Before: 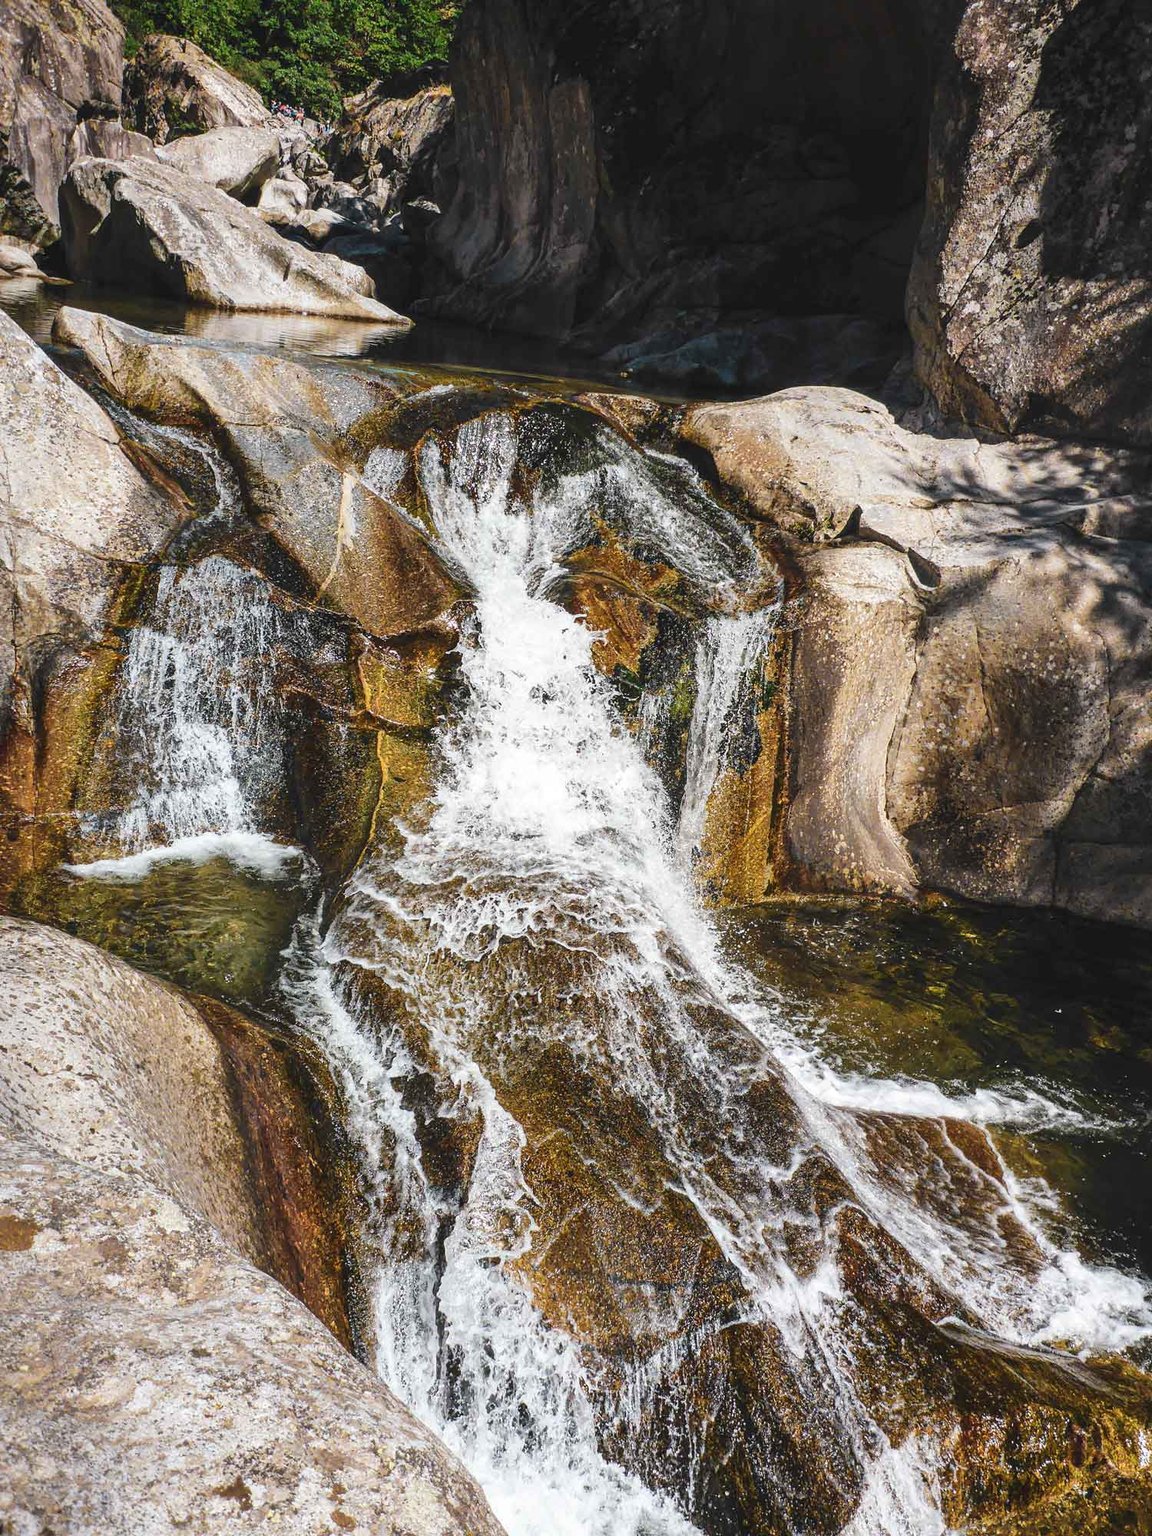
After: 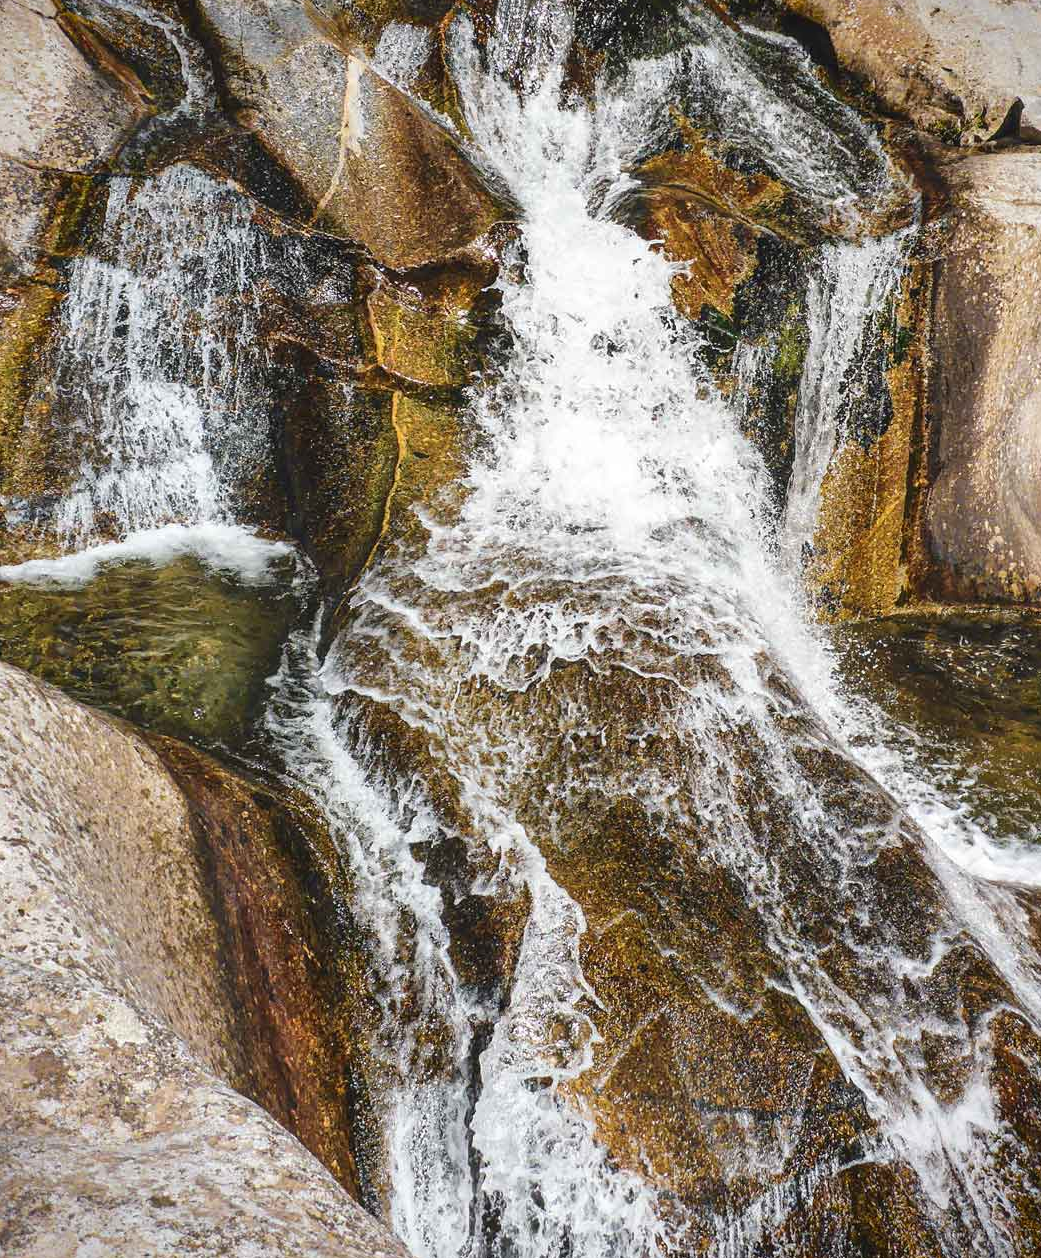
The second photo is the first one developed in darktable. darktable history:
vignetting: fall-off start 91.88%, saturation 0.384
crop: left 6.611%, top 28.031%, right 23.952%, bottom 9.055%
